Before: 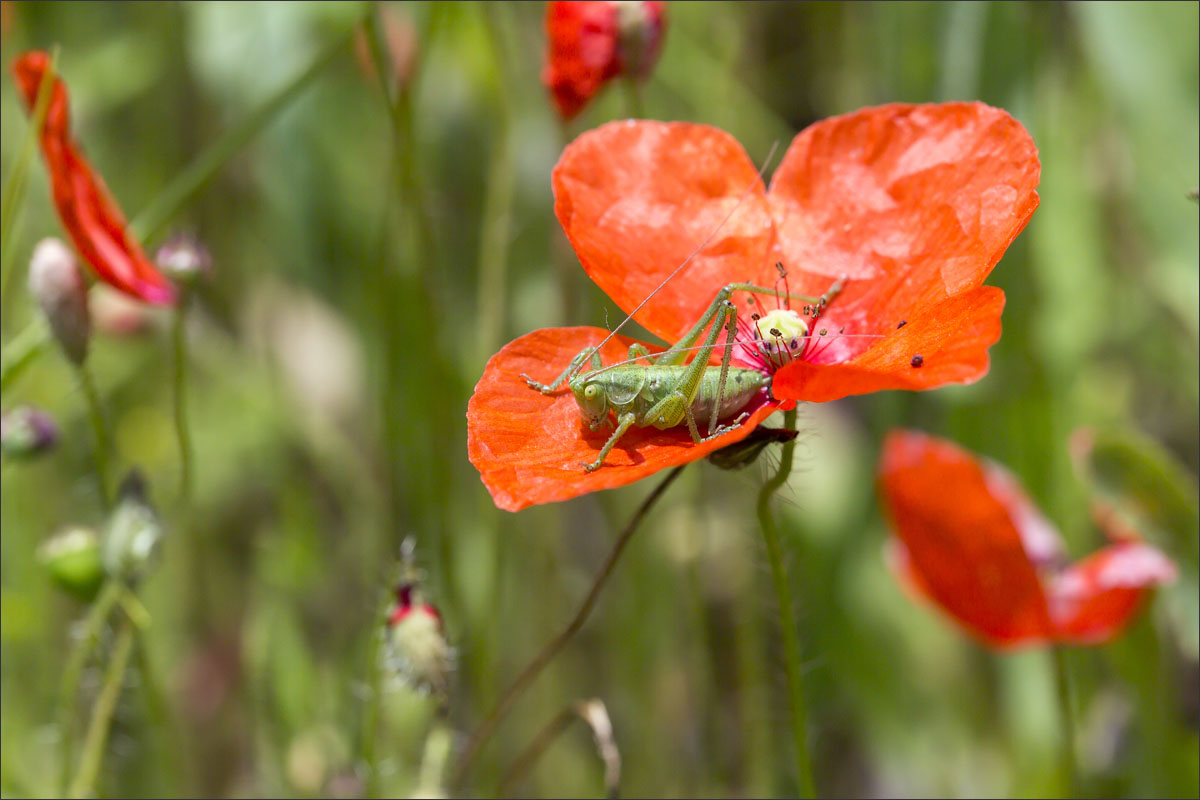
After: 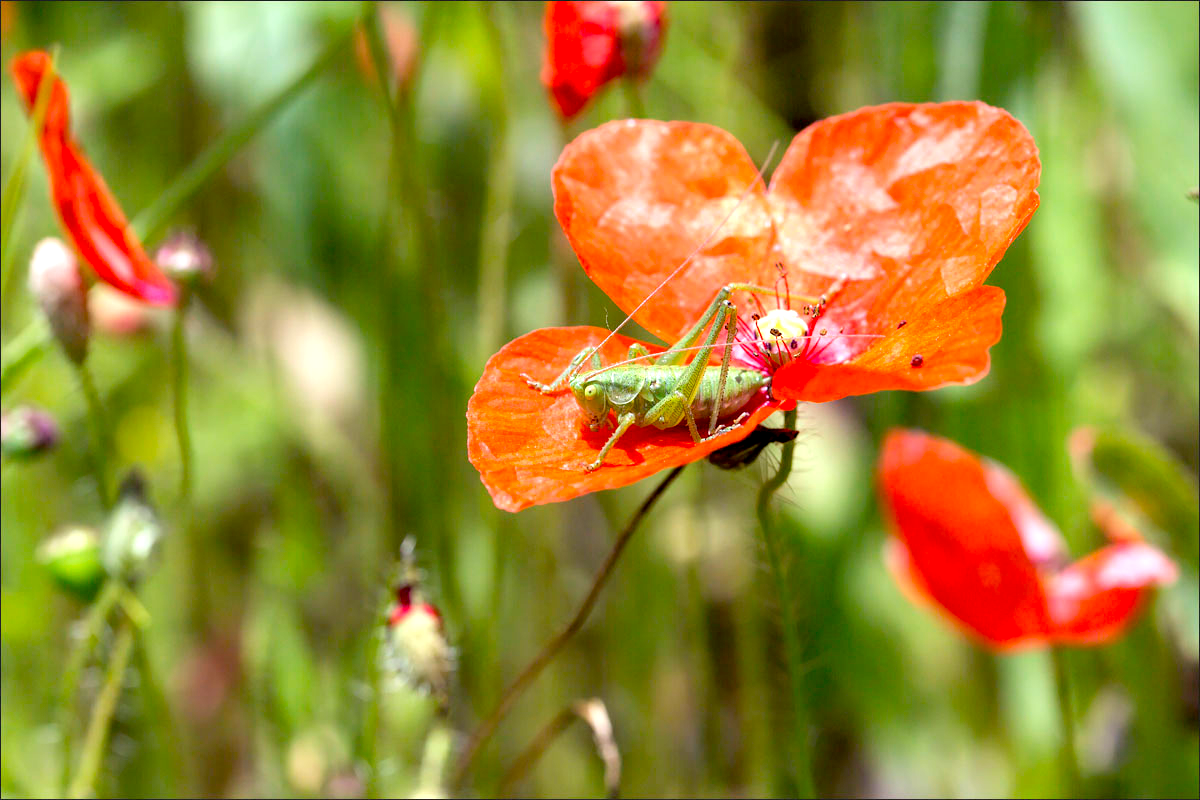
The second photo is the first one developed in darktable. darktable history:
exposure: black level correction 0.013, compensate exposure bias true, compensate highlight preservation false
tone equalizer: -8 EV -0.768 EV, -7 EV -0.672 EV, -6 EV -0.625 EV, -5 EV -0.419 EV, -3 EV 0.37 EV, -2 EV 0.6 EV, -1 EV 0.693 EV, +0 EV 0.726 EV
